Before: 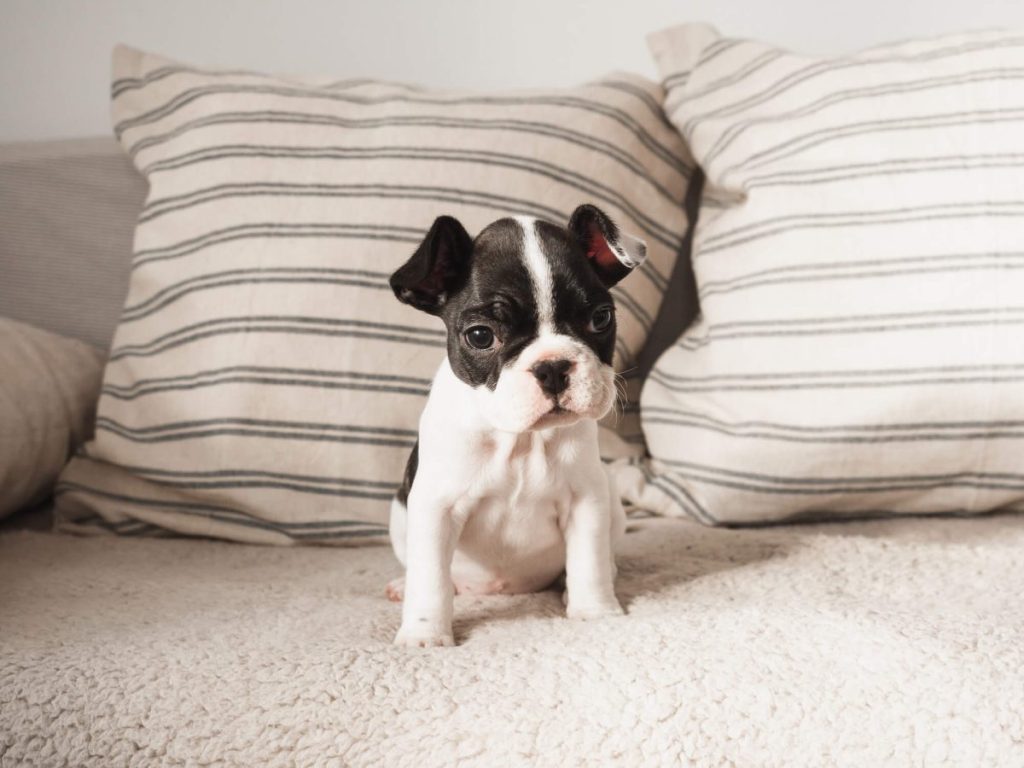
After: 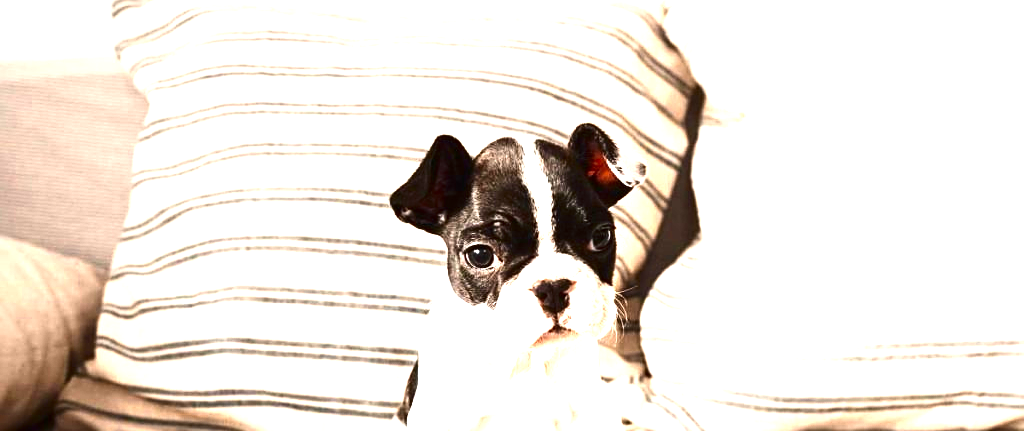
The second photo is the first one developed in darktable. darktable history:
contrast brightness saturation: contrast 0.19, brightness -0.24, saturation 0.11
exposure: black level correction 0, exposure 1.5 EV, compensate exposure bias true, compensate highlight preservation false
sharpen: on, module defaults
crop and rotate: top 10.605%, bottom 33.274%
color balance rgb: perceptual saturation grading › global saturation 25%, global vibrance 20%
color zones: curves: ch0 [(0.018, 0.548) (0.197, 0.654) (0.425, 0.447) (0.605, 0.658) (0.732, 0.579)]; ch1 [(0.105, 0.531) (0.224, 0.531) (0.386, 0.39) (0.618, 0.456) (0.732, 0.456) (0.956, 0.421)]; ch2 [(0.039, 0.583) (0.215, 0.465) (0.399, 0.544) (0.465, 0.548) (0.614, 0.447) (0.724, 0.43) (0.882, 0.623) (0.956, 0.632)]
